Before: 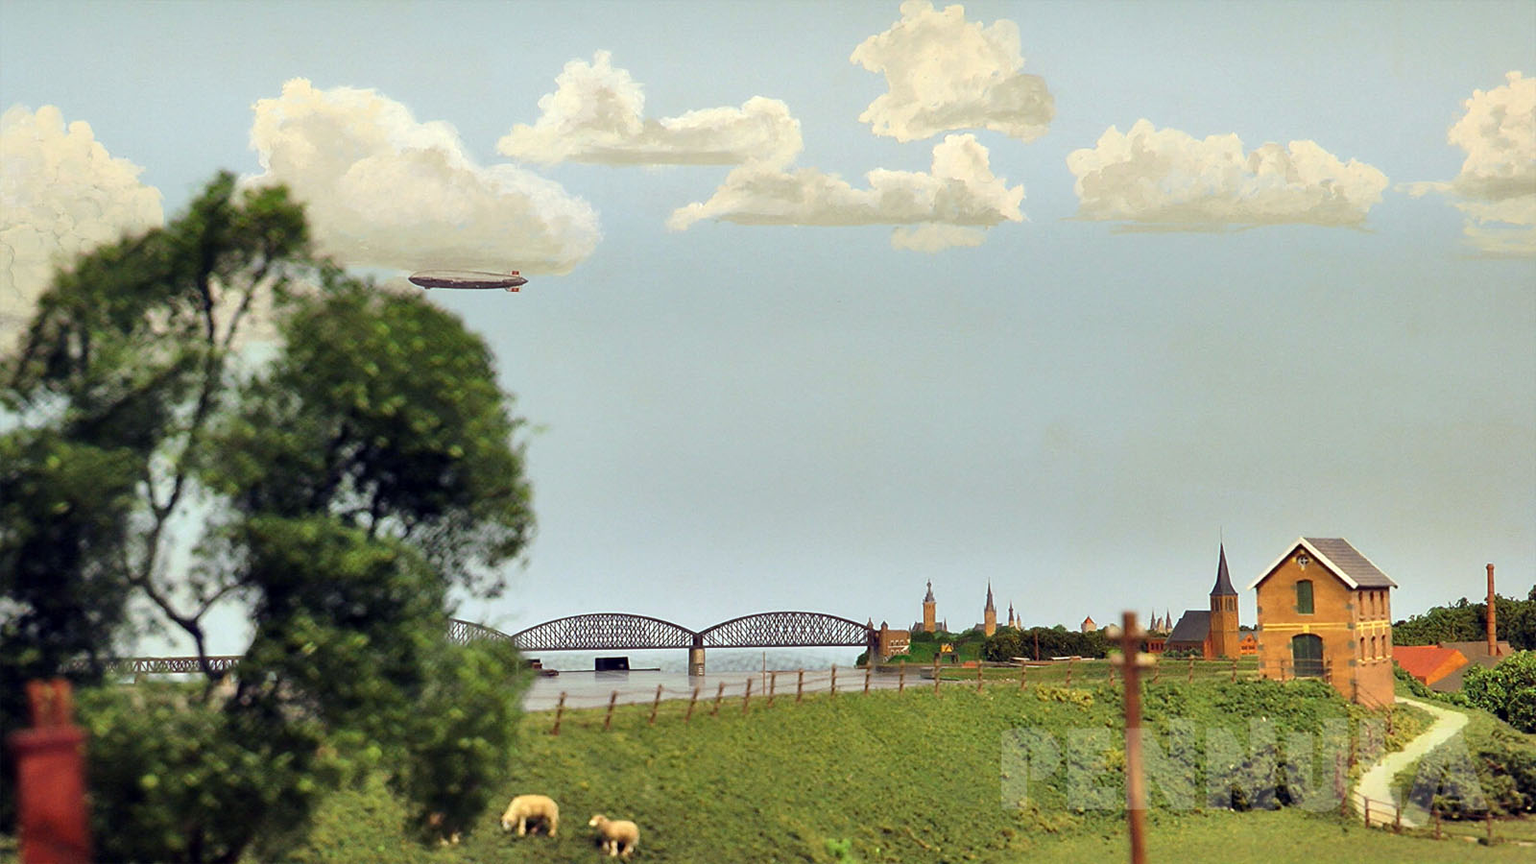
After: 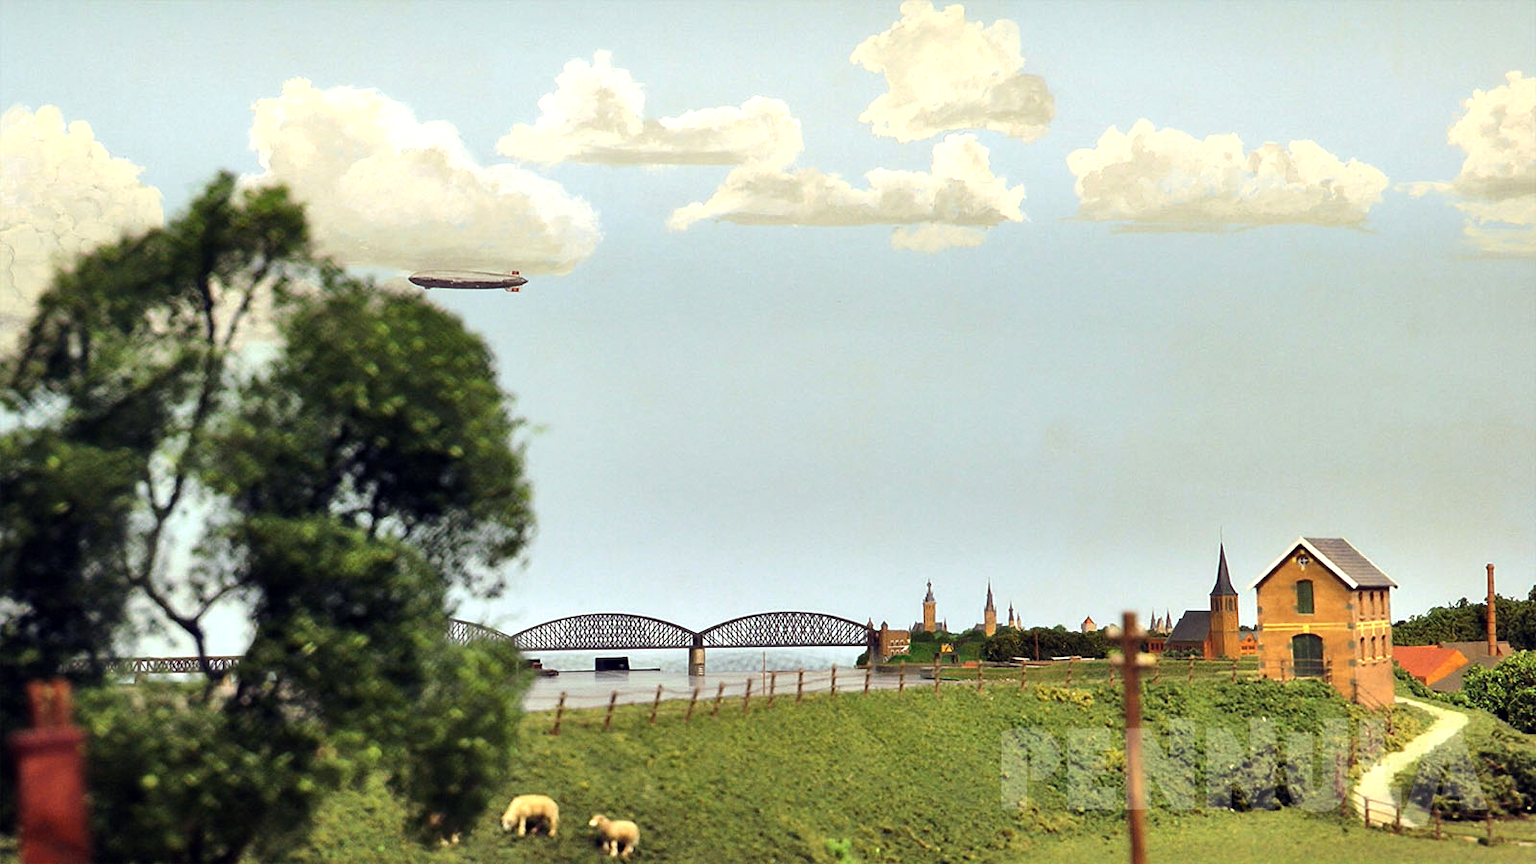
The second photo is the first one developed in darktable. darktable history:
color contrast: green-magenta contrast 0.96
tone equalizer: -8 EV -0.417 EV, -7 EV -0.389 EV, -6 EV -0.333 EV, -5 EV -0.222 EV, -3 EV 0.222 EV, -2 EV 0.333 EV, -1 EV 0.389 EV, +0 EV 0.417 EV, edges refinement/feathering 500, mask exposure compensation -1.57 EV, preserve details no
